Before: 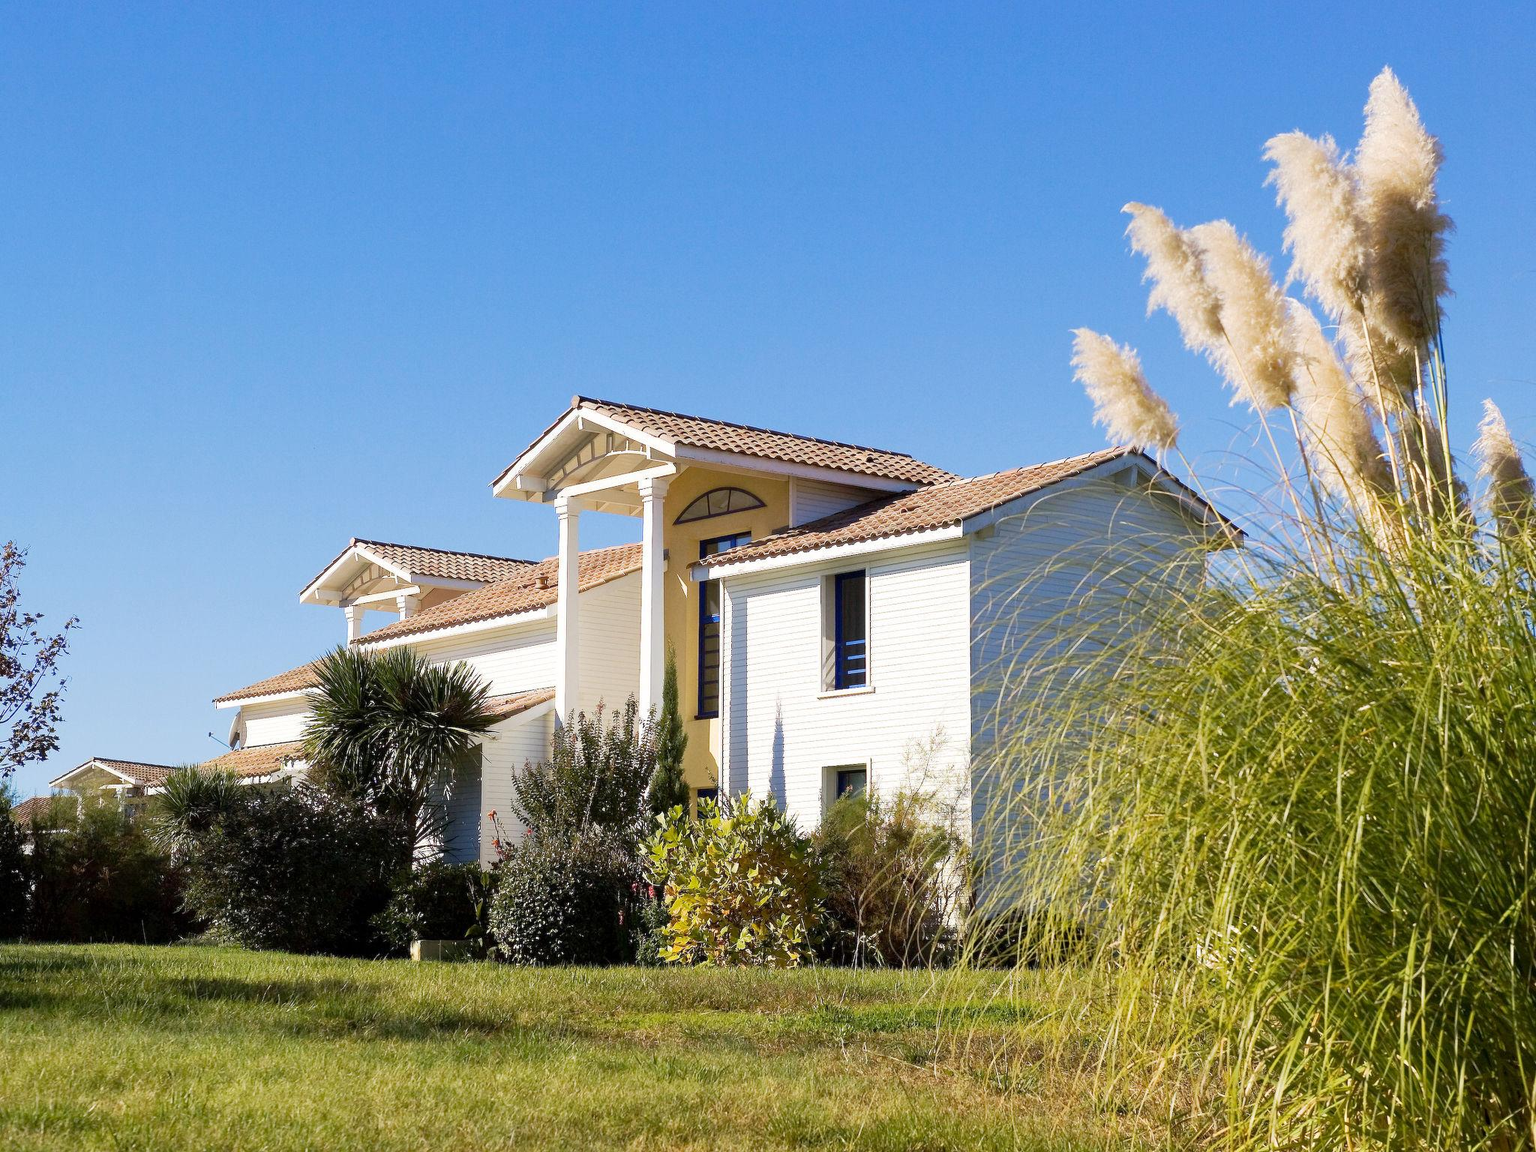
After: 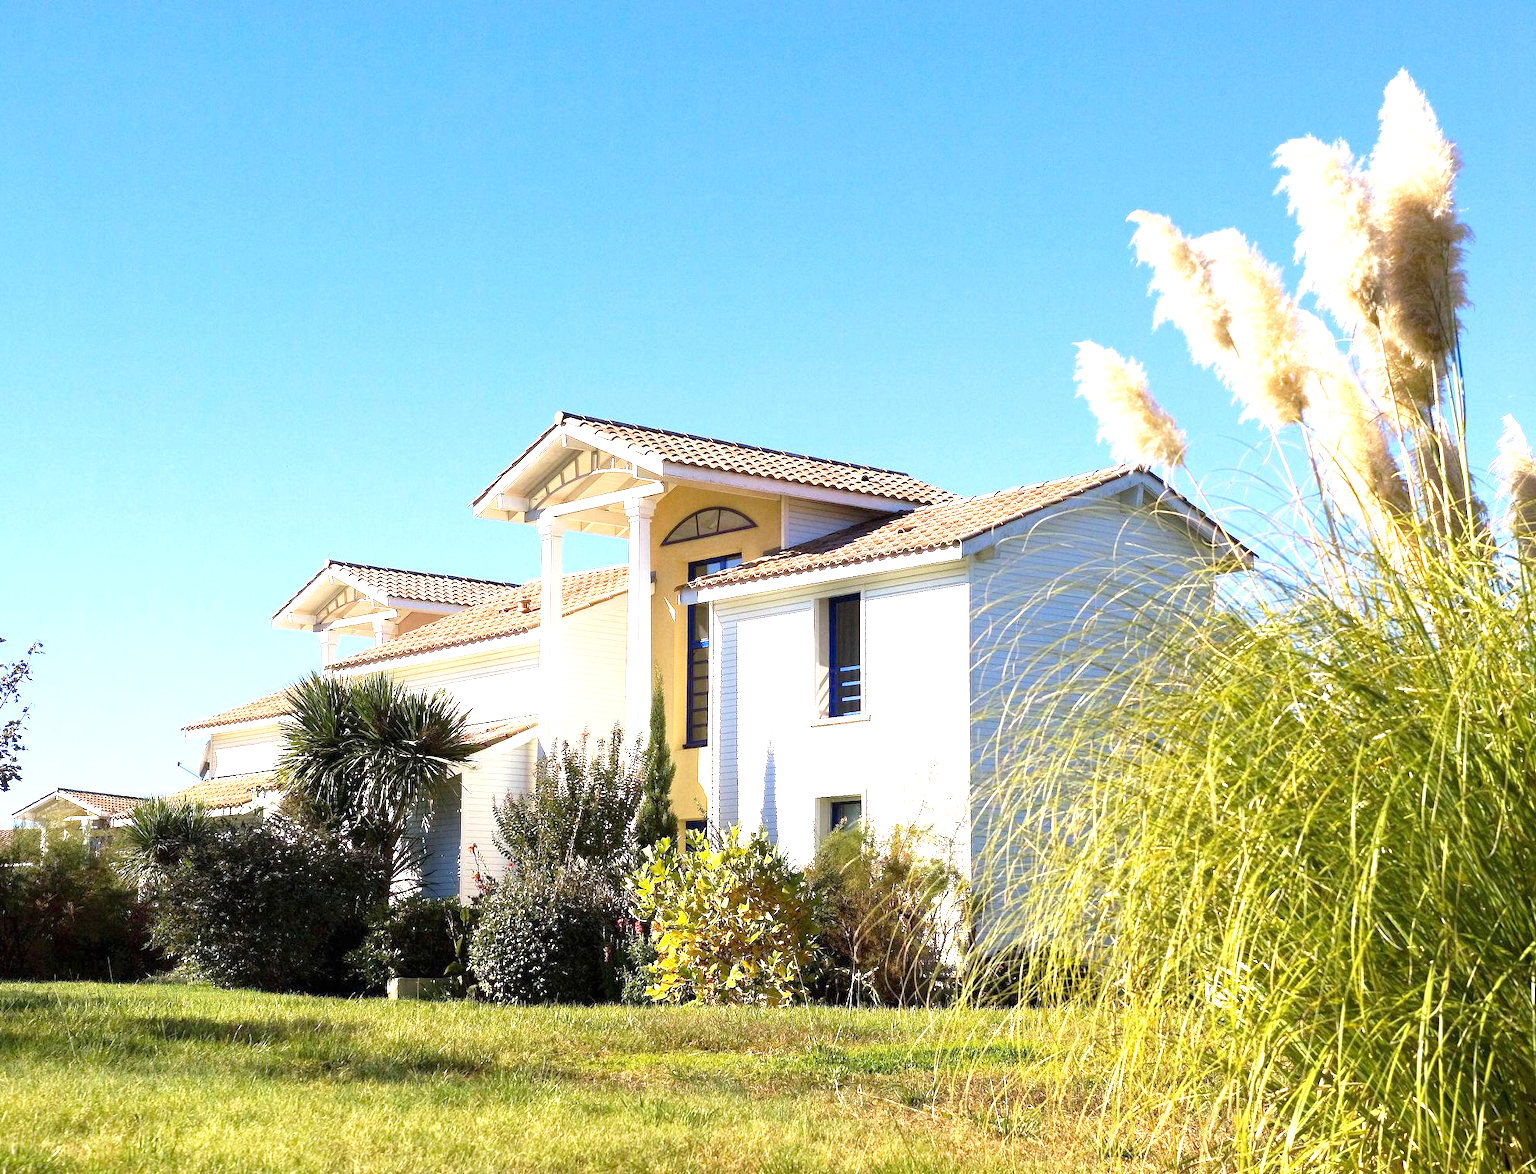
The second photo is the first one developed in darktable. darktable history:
exposure: black level correction 0, exposure 1.001 EV, compensate highlight preservation false
crop and rotate: left 2.515%, right 1.311%, bottom 1.992%
